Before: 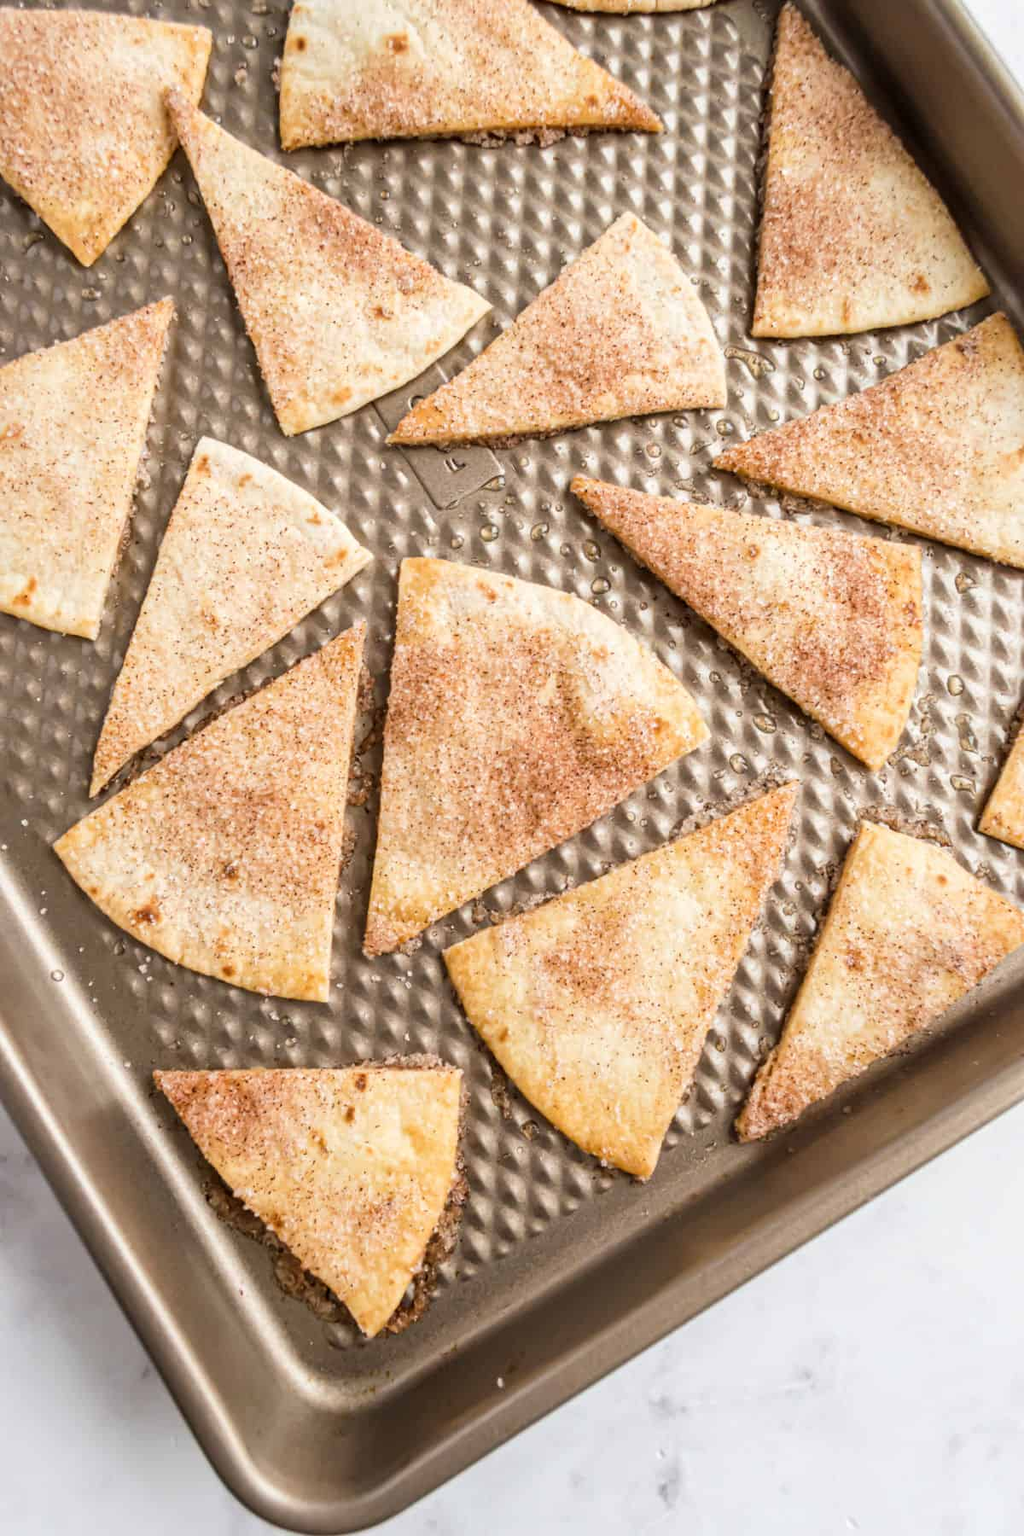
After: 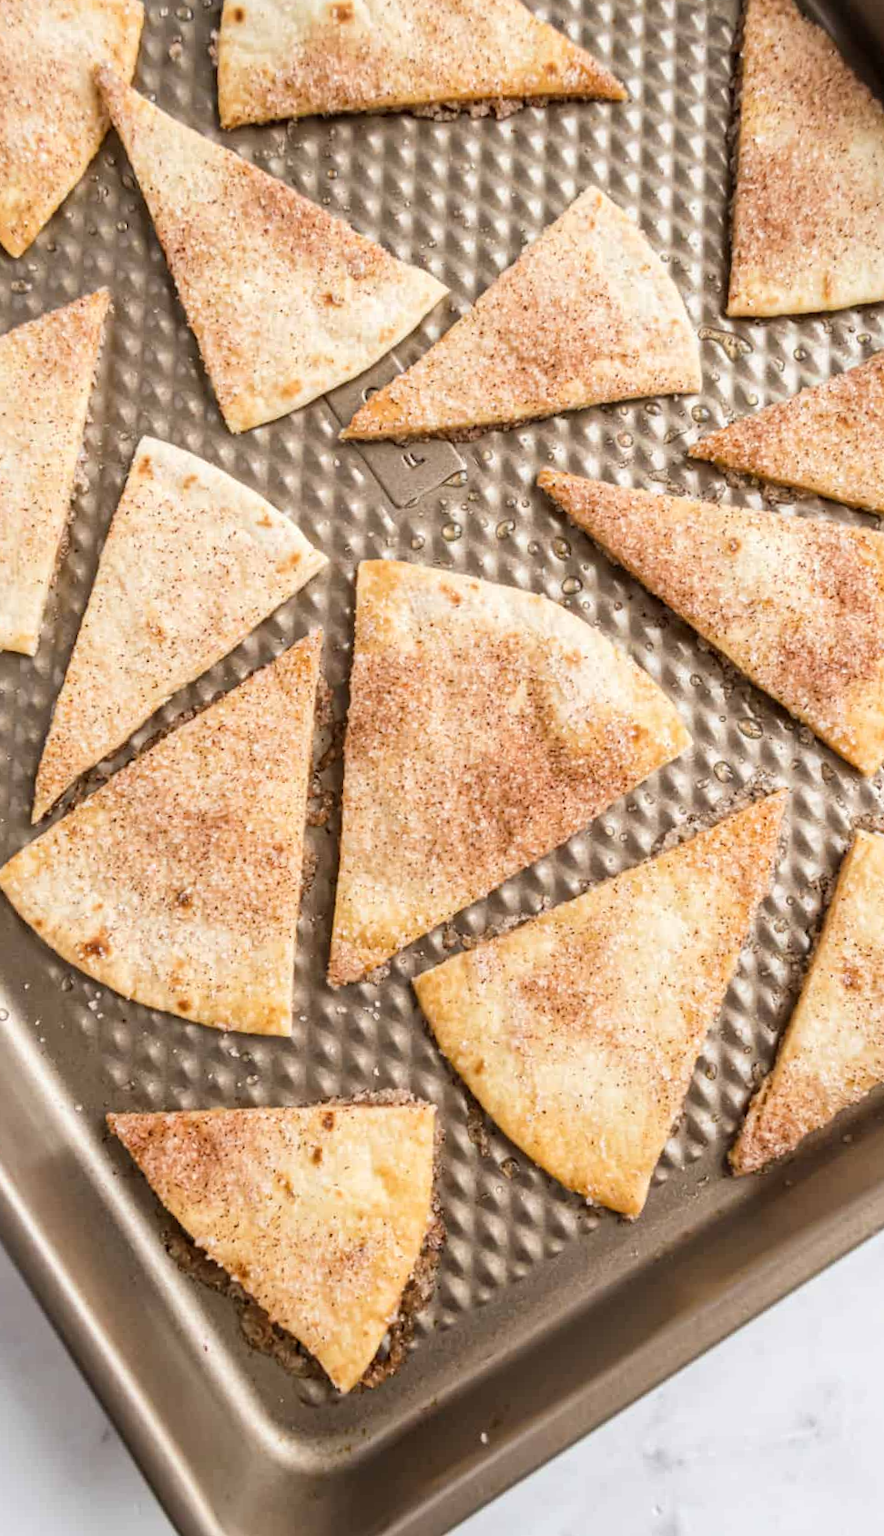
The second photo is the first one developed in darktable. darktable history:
crop and rotate: angle 1.3°, left 4.482%, top 0.665%, right 11.807%, bottom 2.39%
